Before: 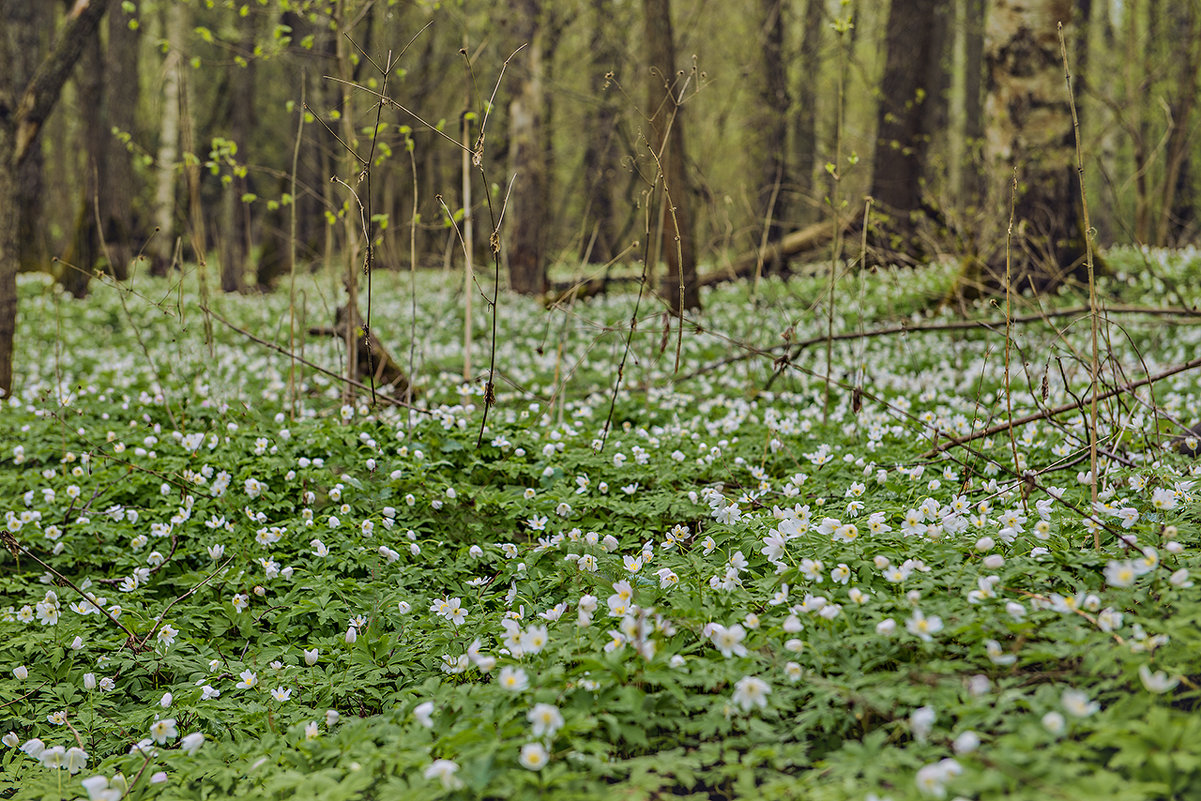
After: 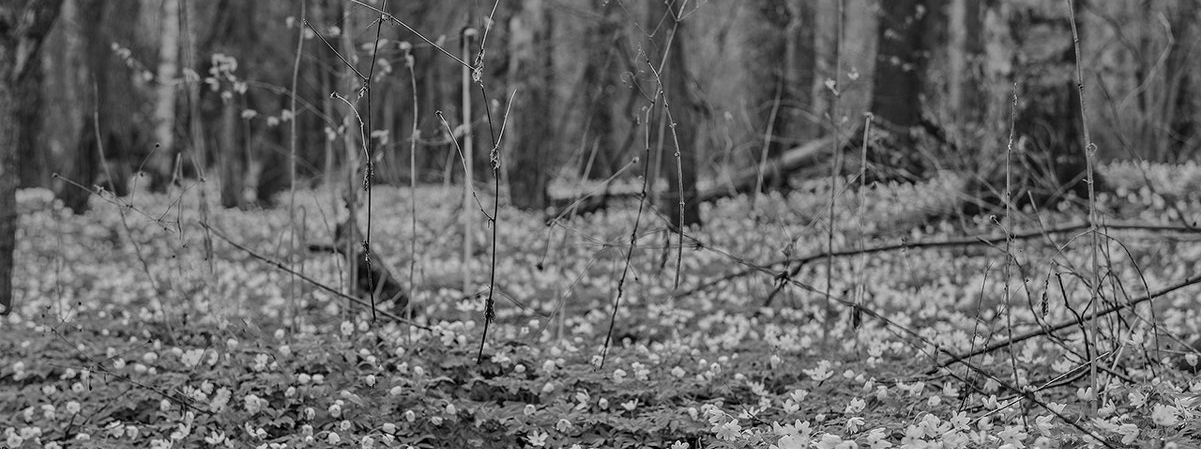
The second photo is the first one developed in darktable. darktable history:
monochrome: a 14.95, b -89.96
crop and rotate: top 10.605%, bottom 33.274%
